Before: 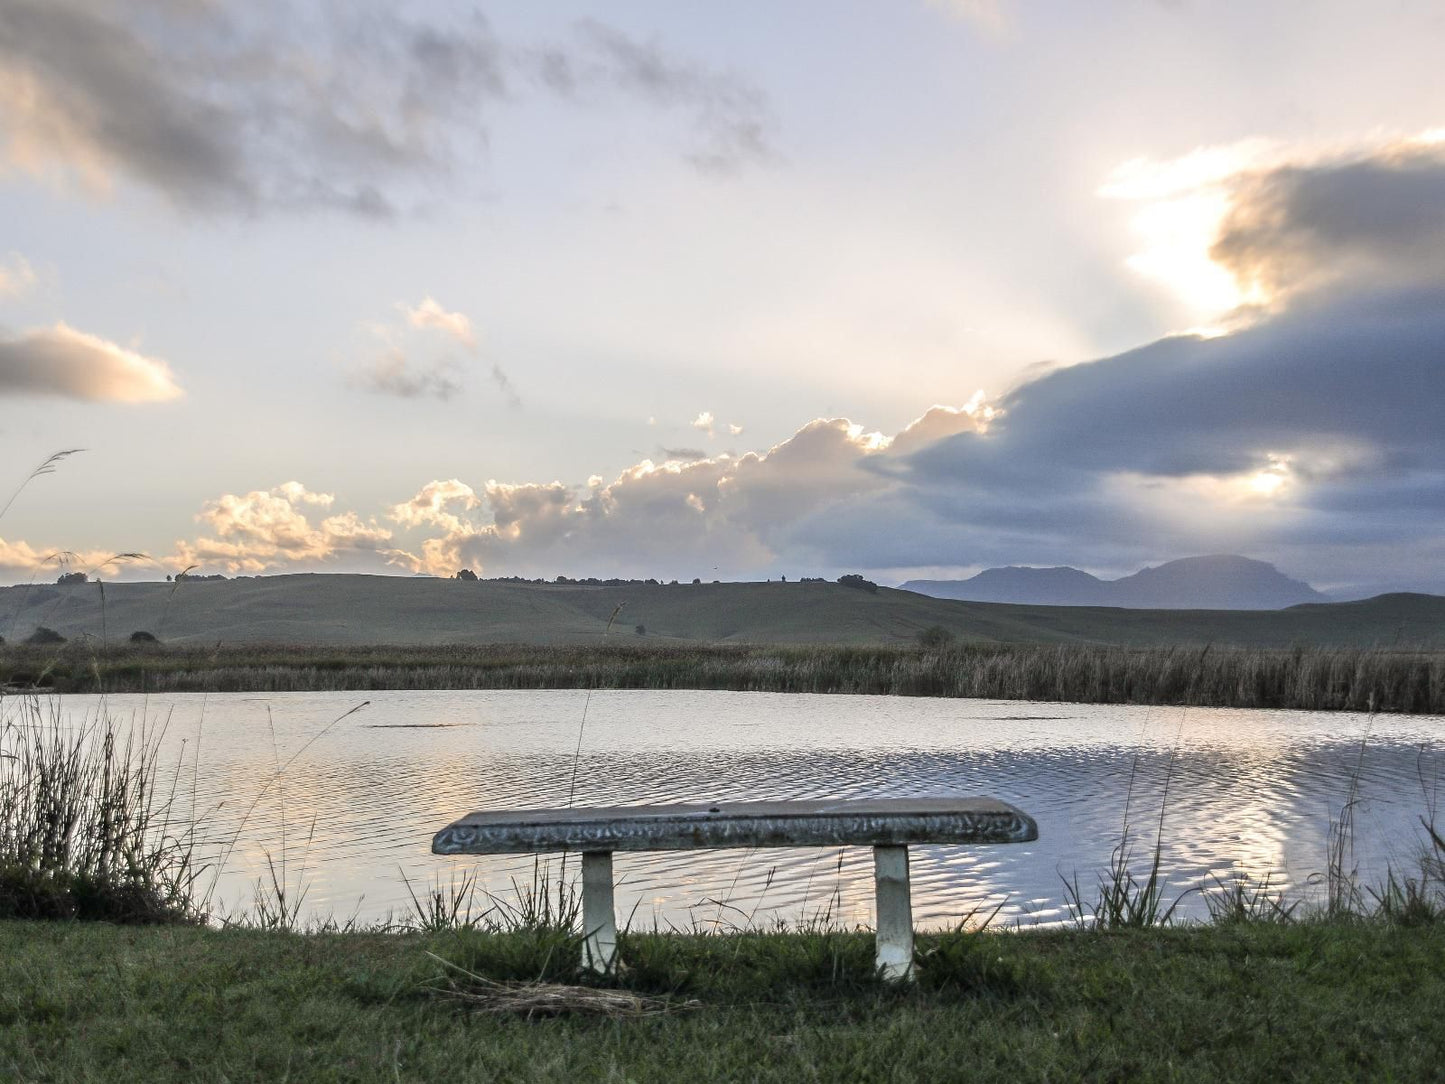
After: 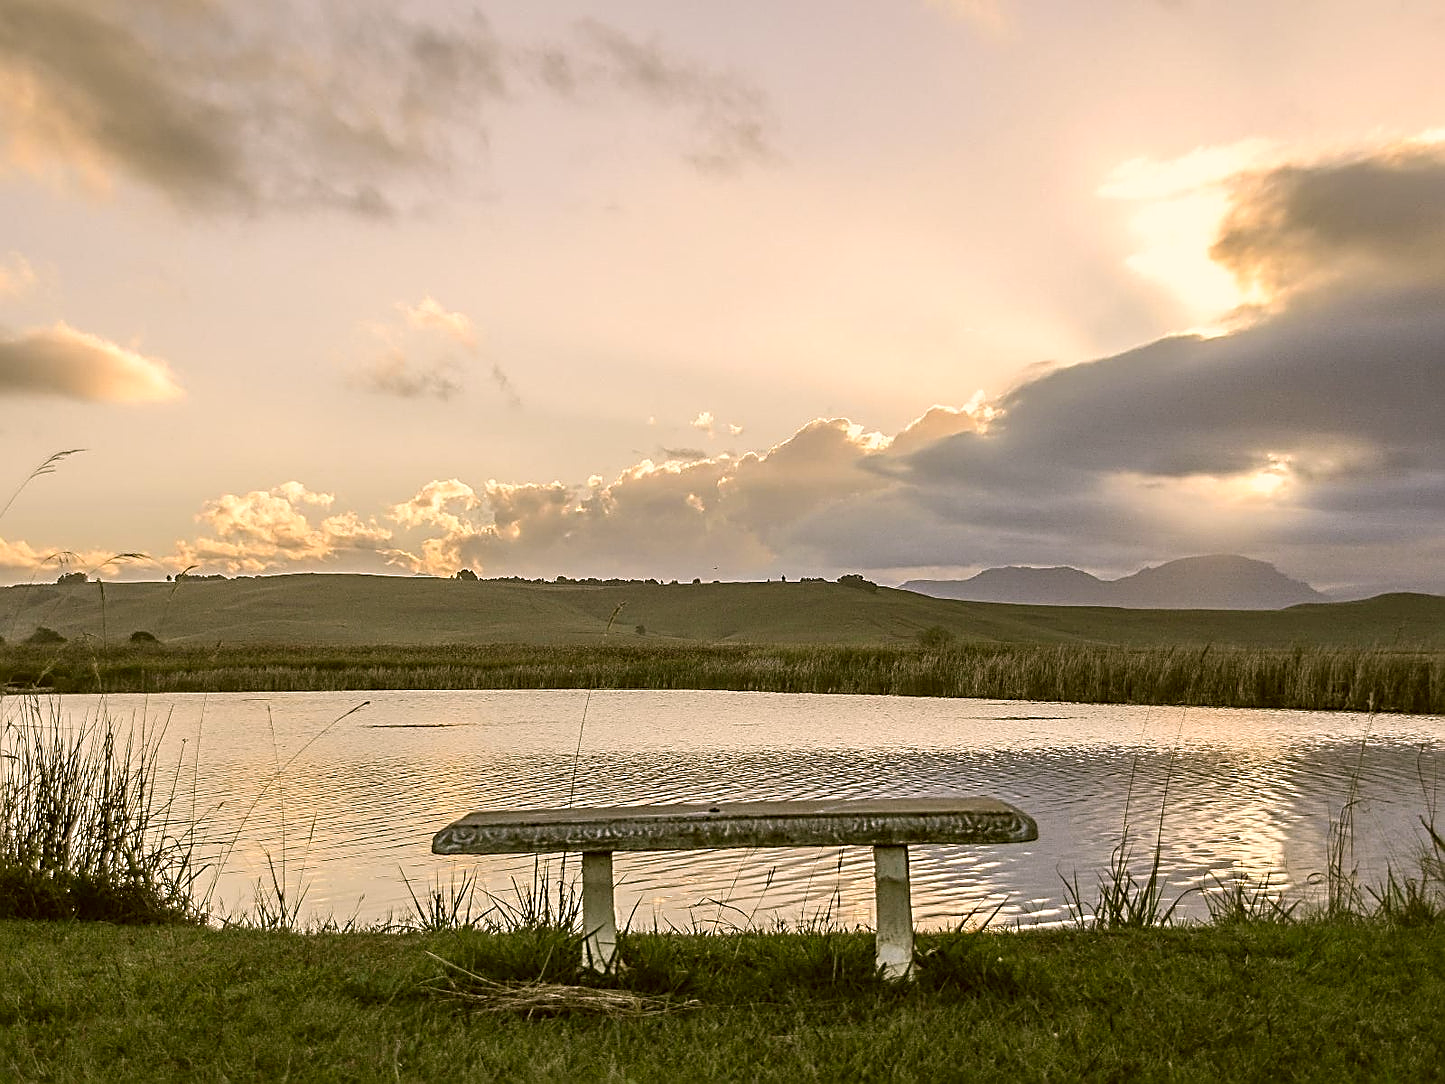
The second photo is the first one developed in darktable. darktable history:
sharpen: amount 0.906
color correction: highlights a* 8.47, highlights b* 14.99, shadows a* -0.52, shadows b* 27.24
